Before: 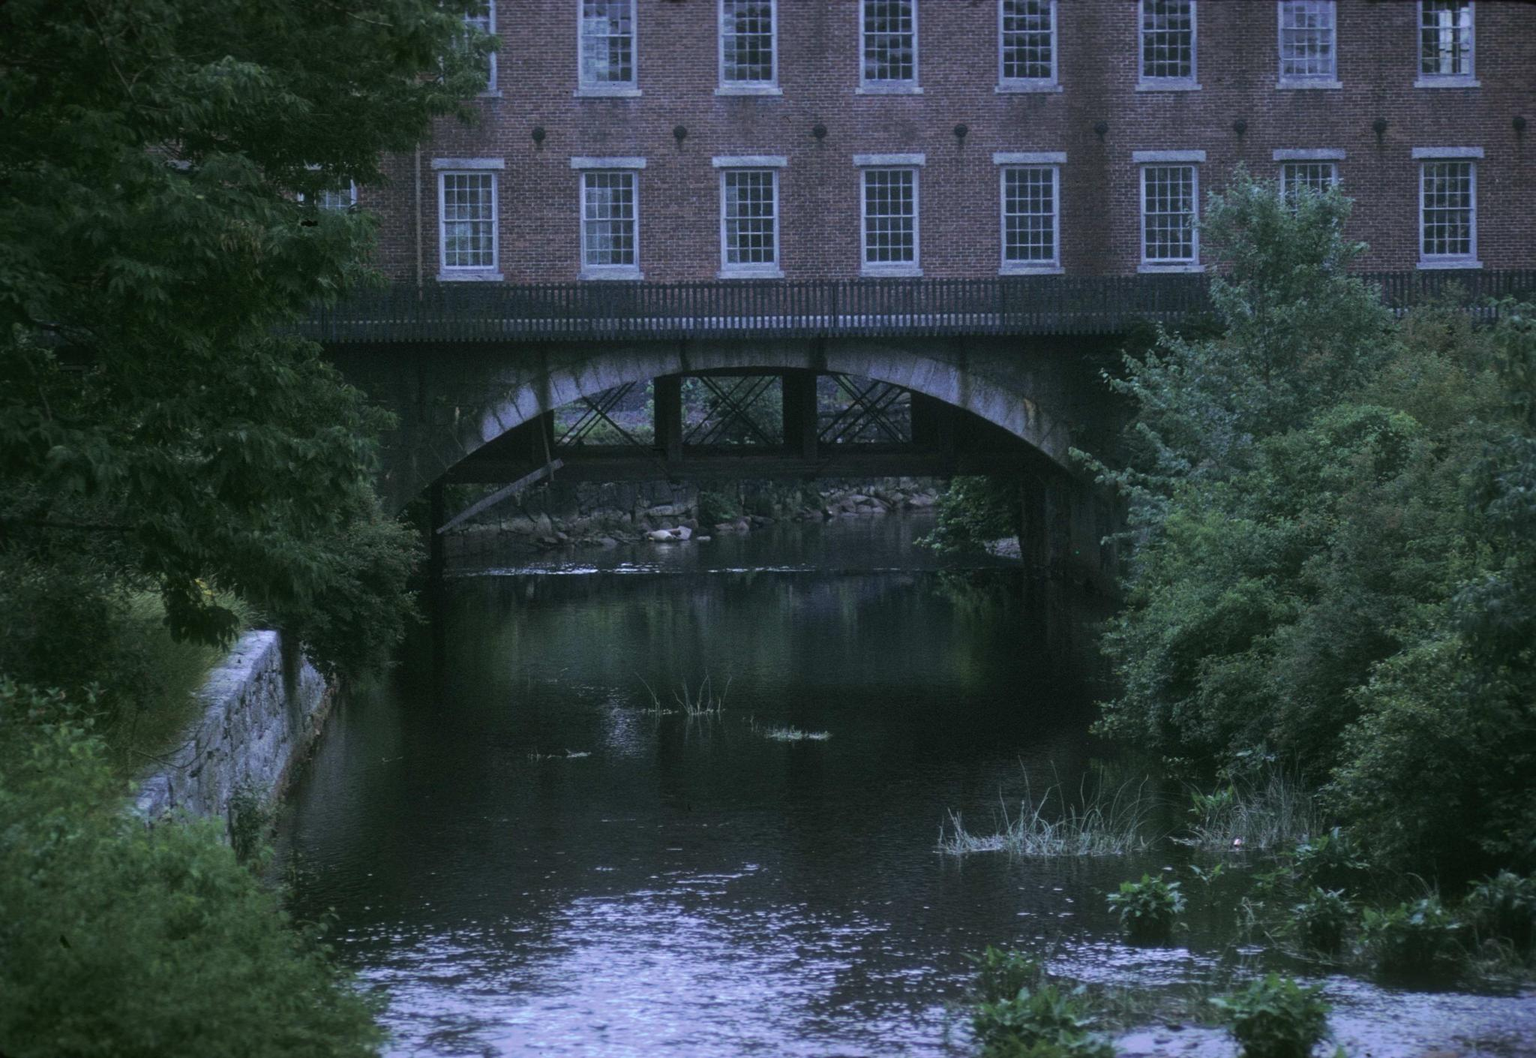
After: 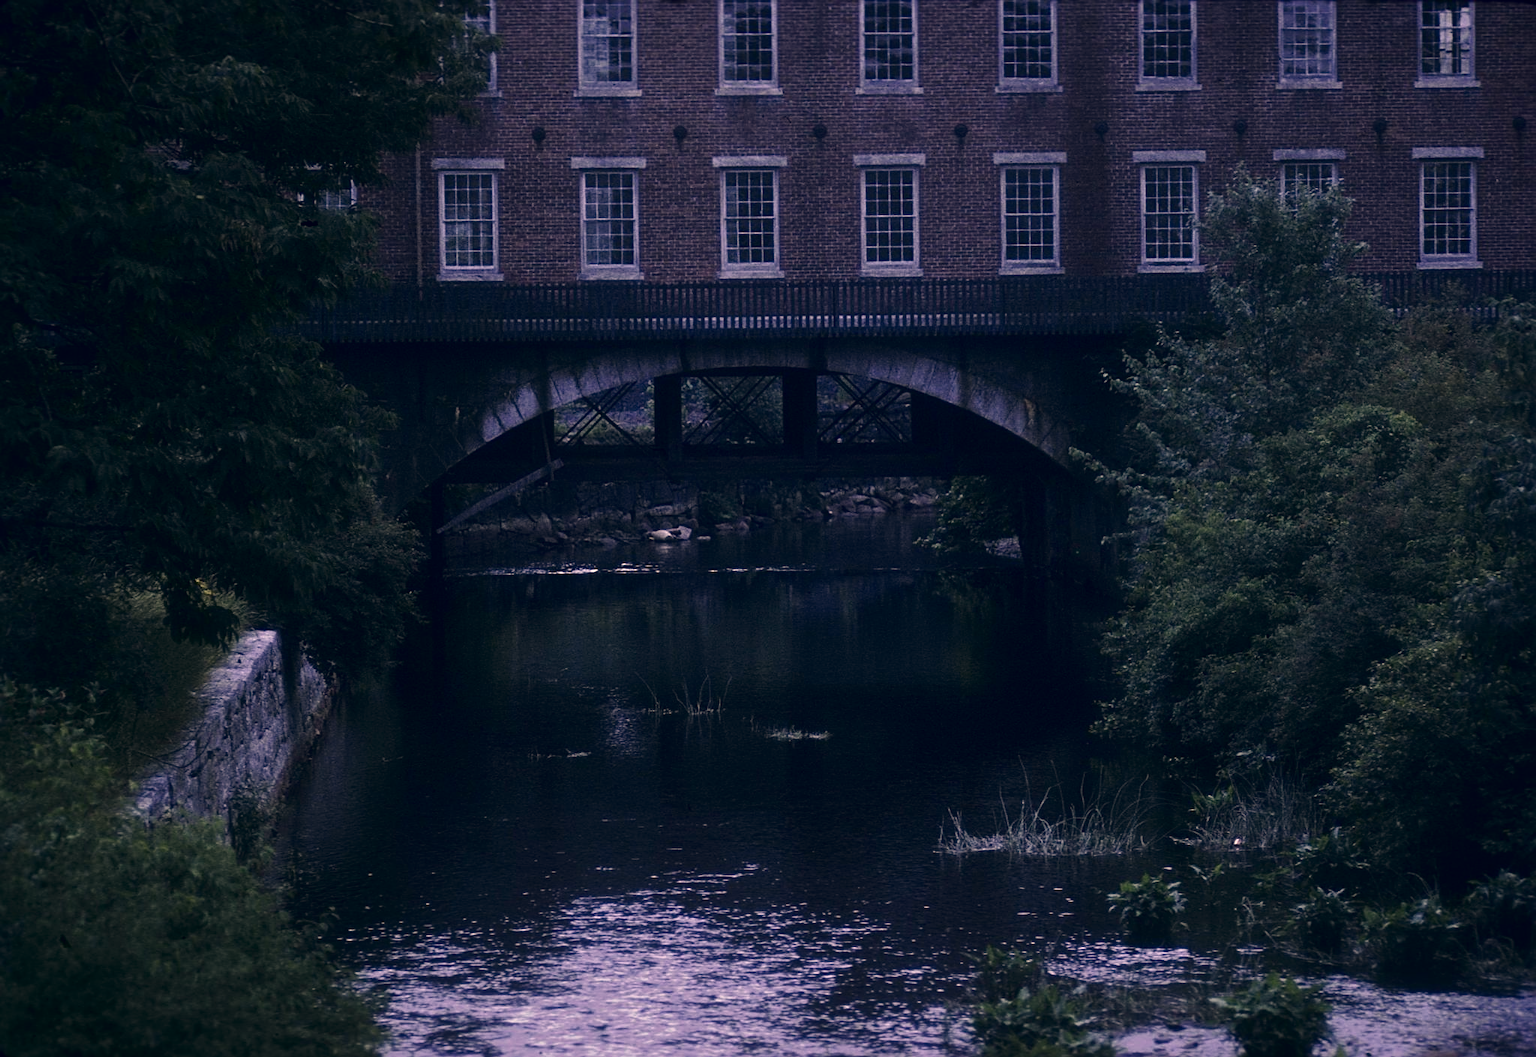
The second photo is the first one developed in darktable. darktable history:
contrast brightness saturation: contrast 0.13, brightness -0.24, saturation 0.14
color correction: highlights a* 19.59, highlights b* 27.49, shadows a* 3.46, shadows b* -17.28, saturation 0.73
sharpen: on, module defaults
